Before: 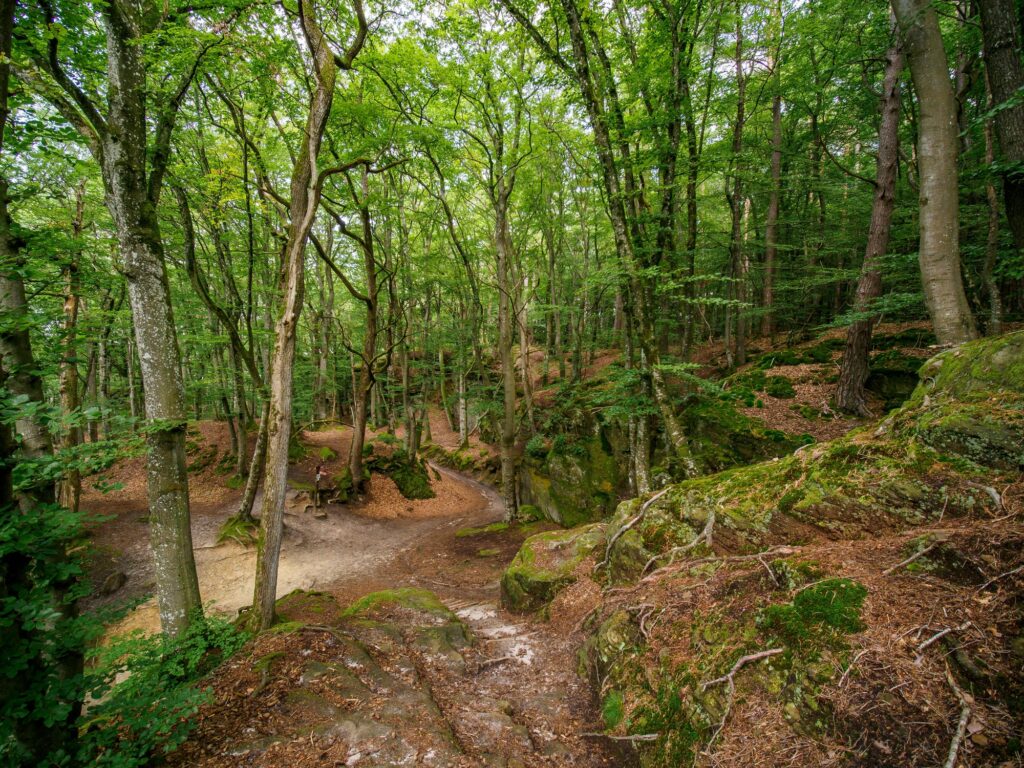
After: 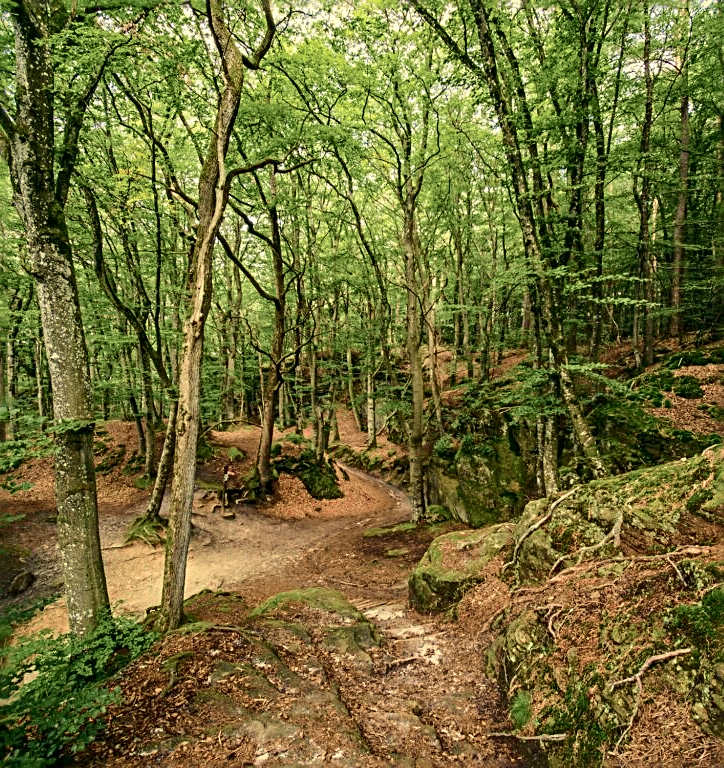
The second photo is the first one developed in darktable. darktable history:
crop and rotate: left 9.061%, right 20.142%
sharpen: radius 2.817, amount 0.715
white balance: red 1.08, blue 0.791
tone curve: curves: ch0 [(0, 0) (0.081, 0.044) (0.185, 0.145) (0.283, 0.273) (0.405, 0.449) (0.495, 0.554) (0.686, 0.743) (0.826, 0.853) (0.978, 0.988)]; ch1 [(0, 0) (0.147, 0.166) (0.321, 0.362) (0.371, 0.402) (0.423, 0.426) (0.479, 0.472) (0.505, 0.497) (0.521, 0.506) (0.551, 0.546) (0.586, 0.571) (0.625, 0.638) (0.68, 0.715) (1, 1)]; ch2 [(0, 0) (0.346, 0.378) (0.404, 0.427) (0.502, 0.498) (0.531, 0.517) (0.547, 0.526) (0.582, 0.571) (0.629, 0.626) (0.717, 0.678) (1, 1)], color space Lab, independent channels, preserve colors none
